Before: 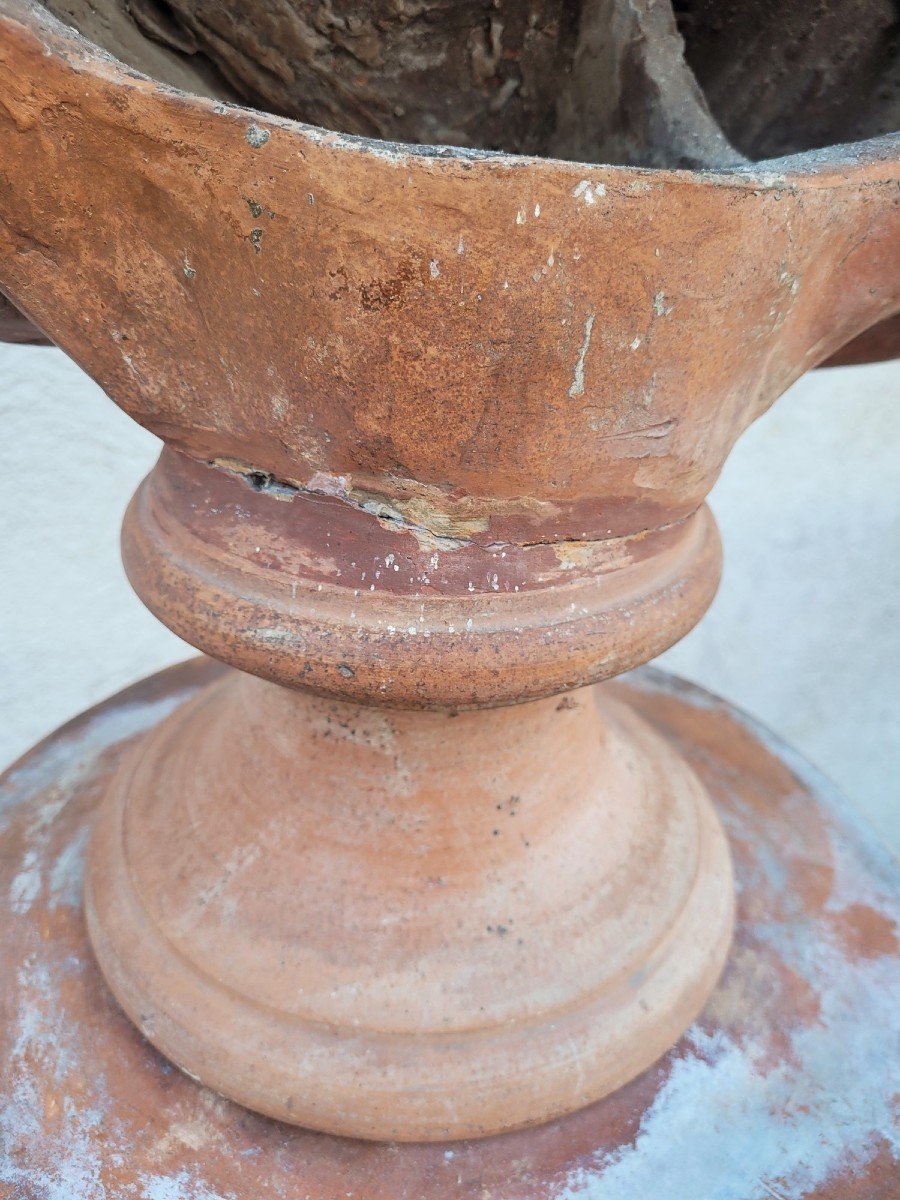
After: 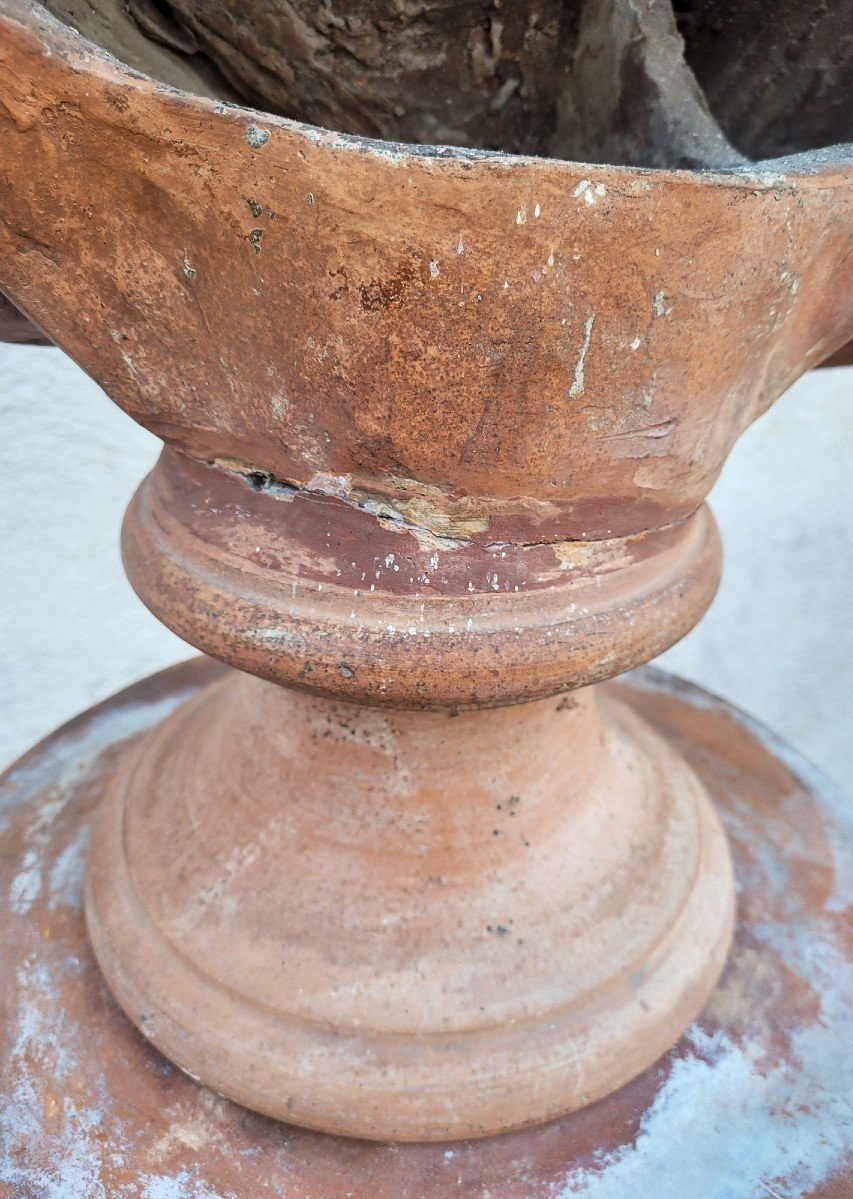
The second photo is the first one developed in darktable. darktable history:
local contrast: mode bilateral grid, contrast 19, coarseness 50, detail 132%, midtone range 0.2
crop and rotate: left 0%, right 5.173%
exposure: compensate highlight preservation false
